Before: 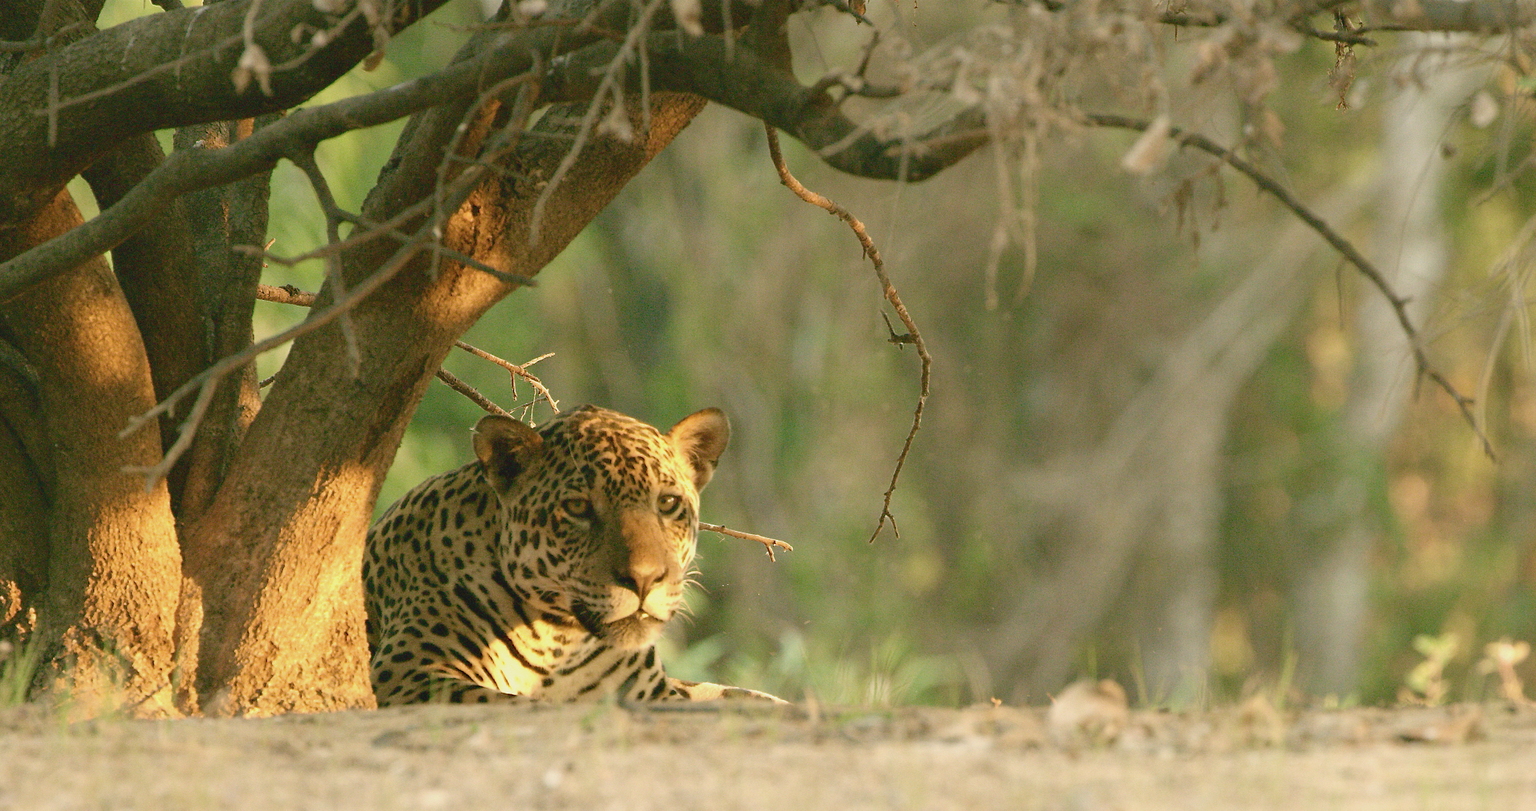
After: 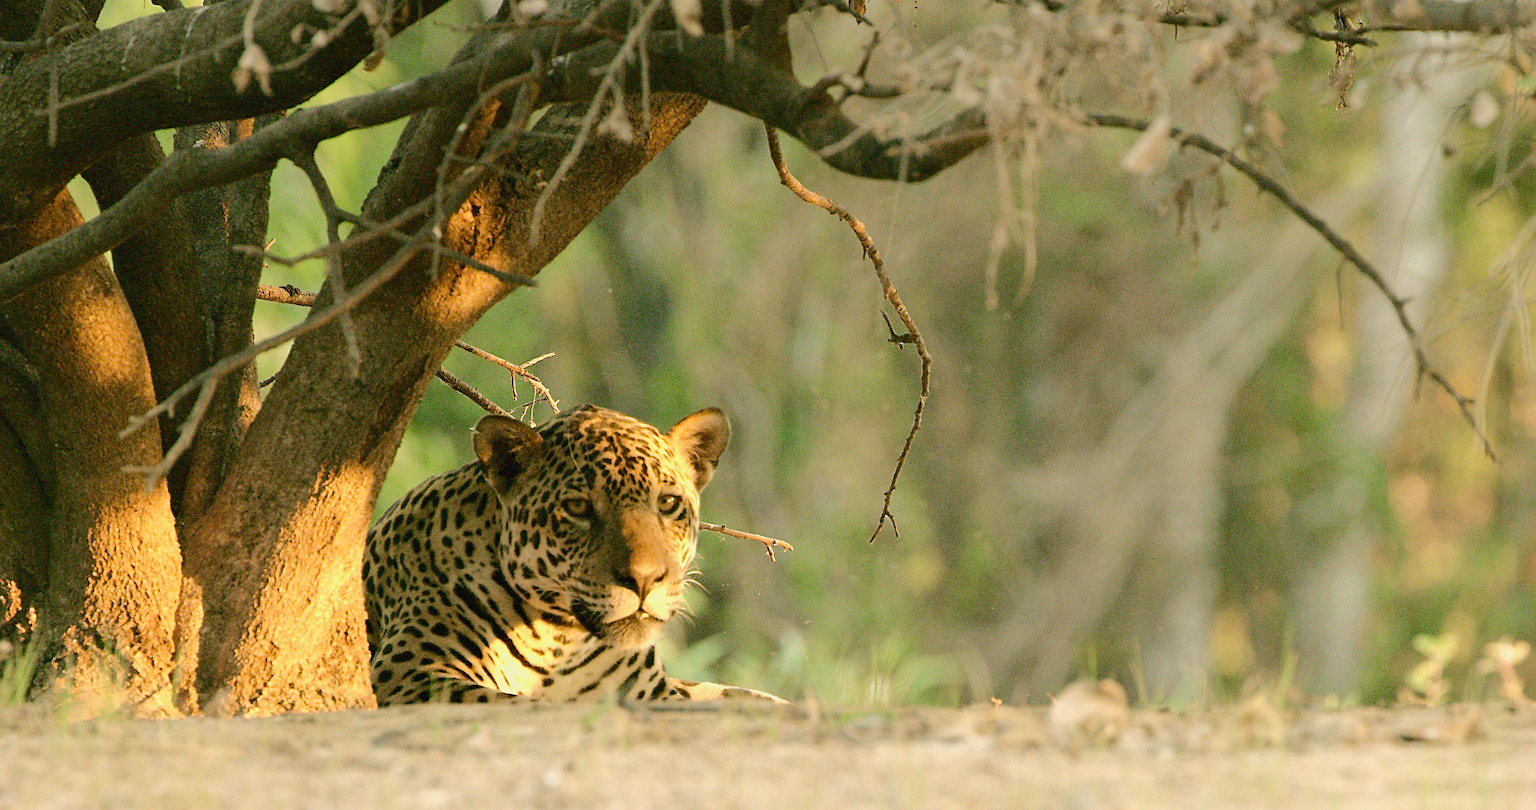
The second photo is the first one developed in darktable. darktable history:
sharpen: amount 0.218
tone curve: curves: ch0 [(0, 0) (0.058, 0.027) (0.214, 0.183) (0.295, 0.288) (0.48, 0.541) (0.658, 0.703) (0.741, 0.775) (0.844, 0.866) (0.986, 0.957)]; ch1 [(0, 0) (0.172, 0.123) (0.312, 0.296) (0.437, 0.429) (0.471, 0.469) (0.502, 0.5) (0.513, 0.515) (0.572, 0.603) (0.617, 0.653) (0.68, 0.724) (0.889, 0.924) (1, 1)]; ch2 [(0, 0) (0.411, 0.424) (0.489, 0.49) (0.502, 0.5) (0.512, 0.524) (0.549, 0.578) (0.604, 0.628) (0.709, 0.748) (1, 1)]
